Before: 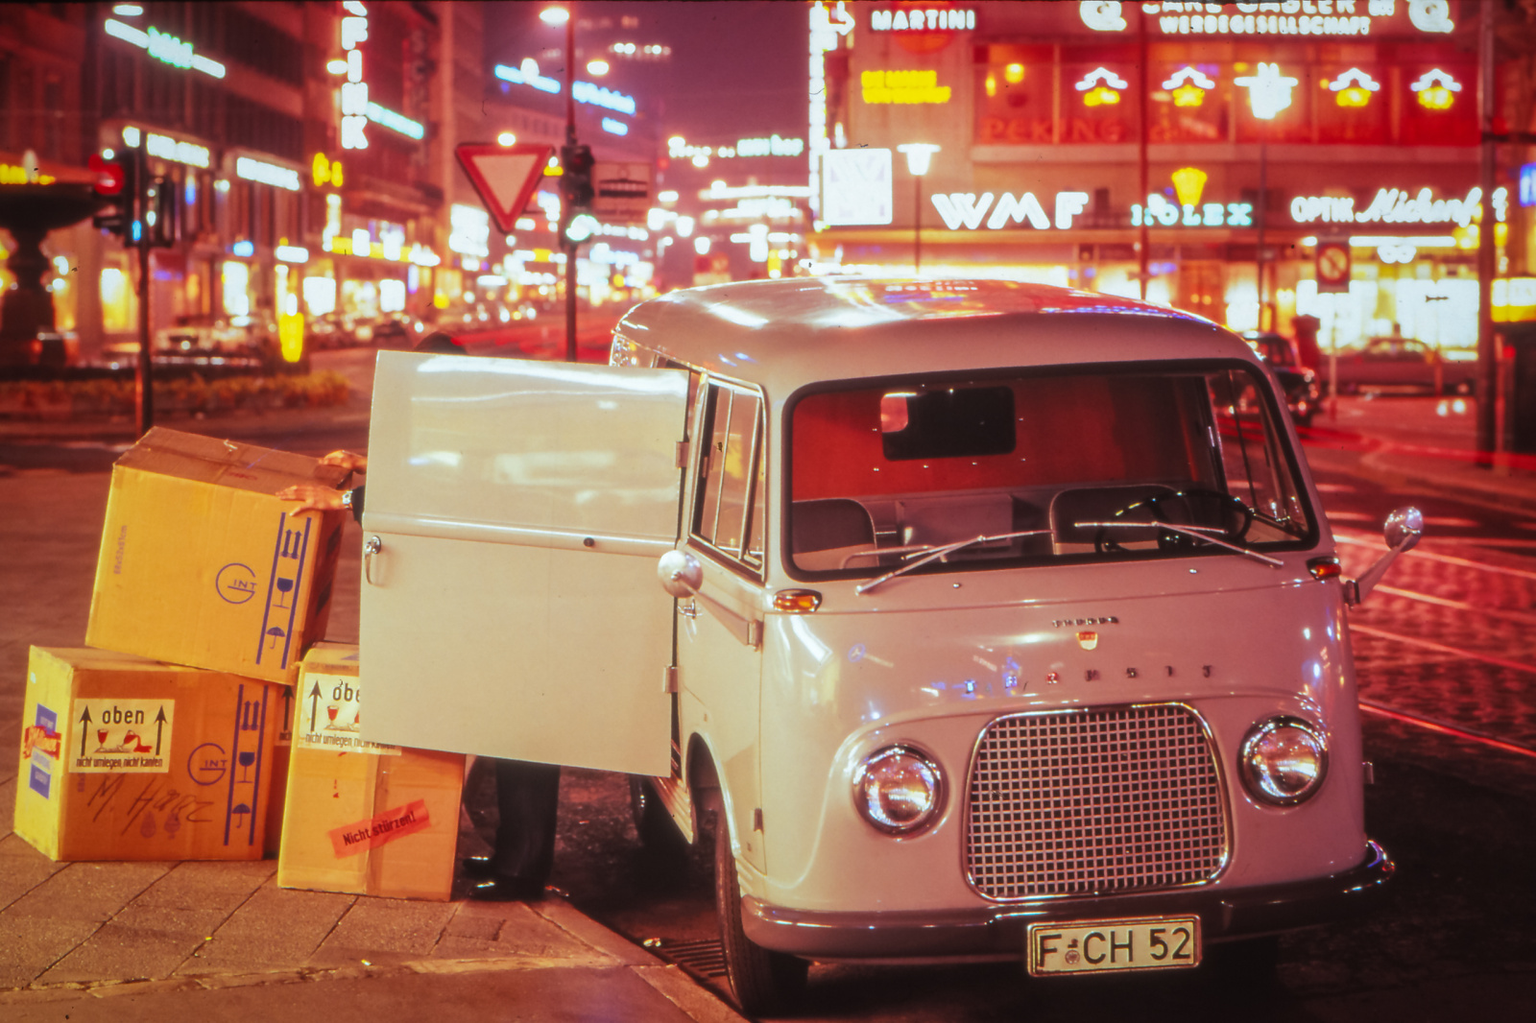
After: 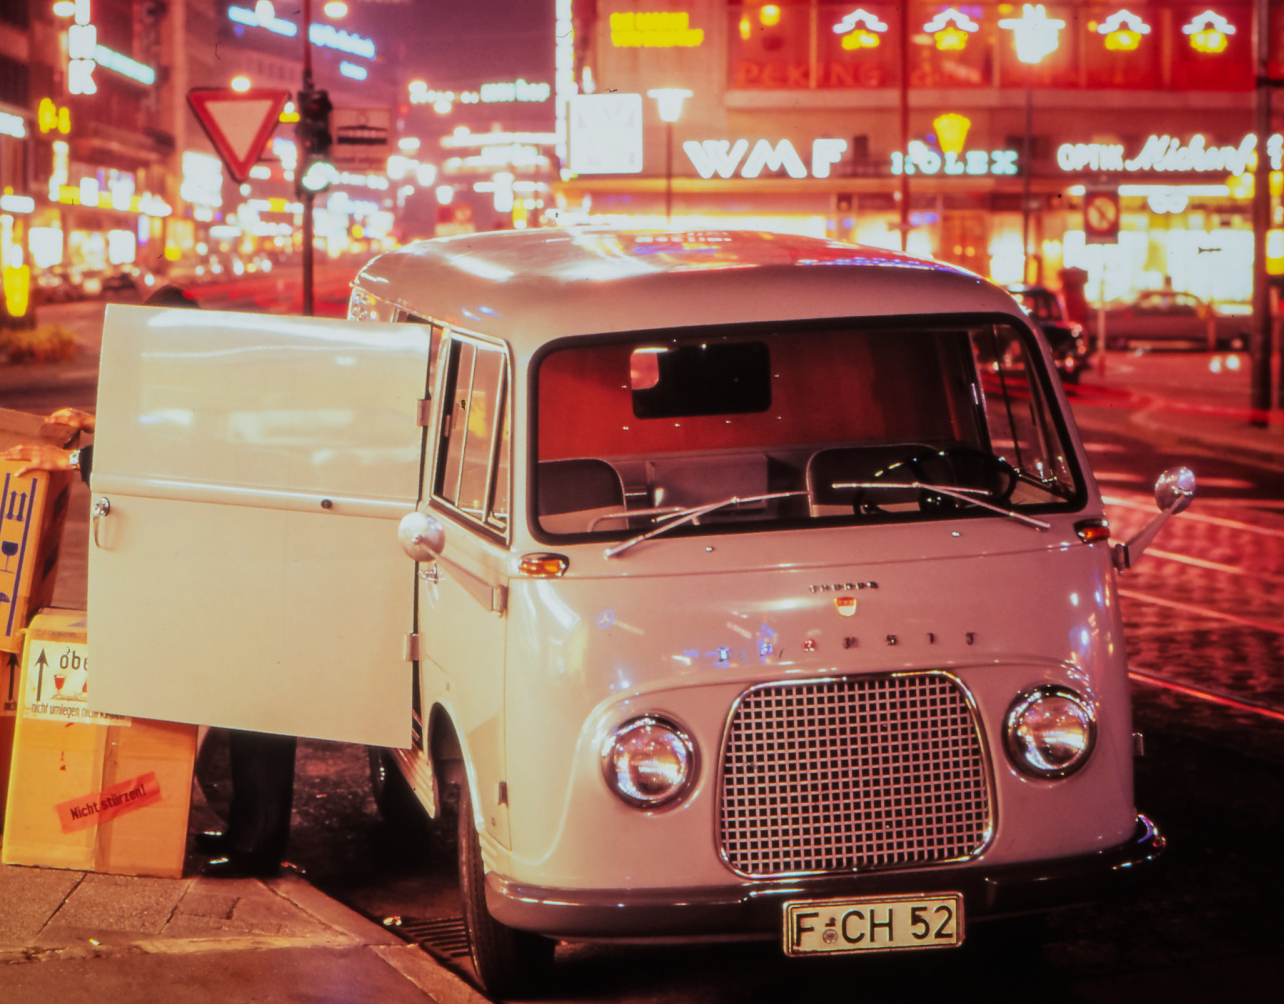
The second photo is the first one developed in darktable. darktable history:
crop and rotate: left 17.959%, top 5.771%, right 1.742%
filmic rgb: black relative exposure -7.5 EV, white relative exposure 5 EV, hardness 3.31, contrast 1.3, contrast in shadows safe
